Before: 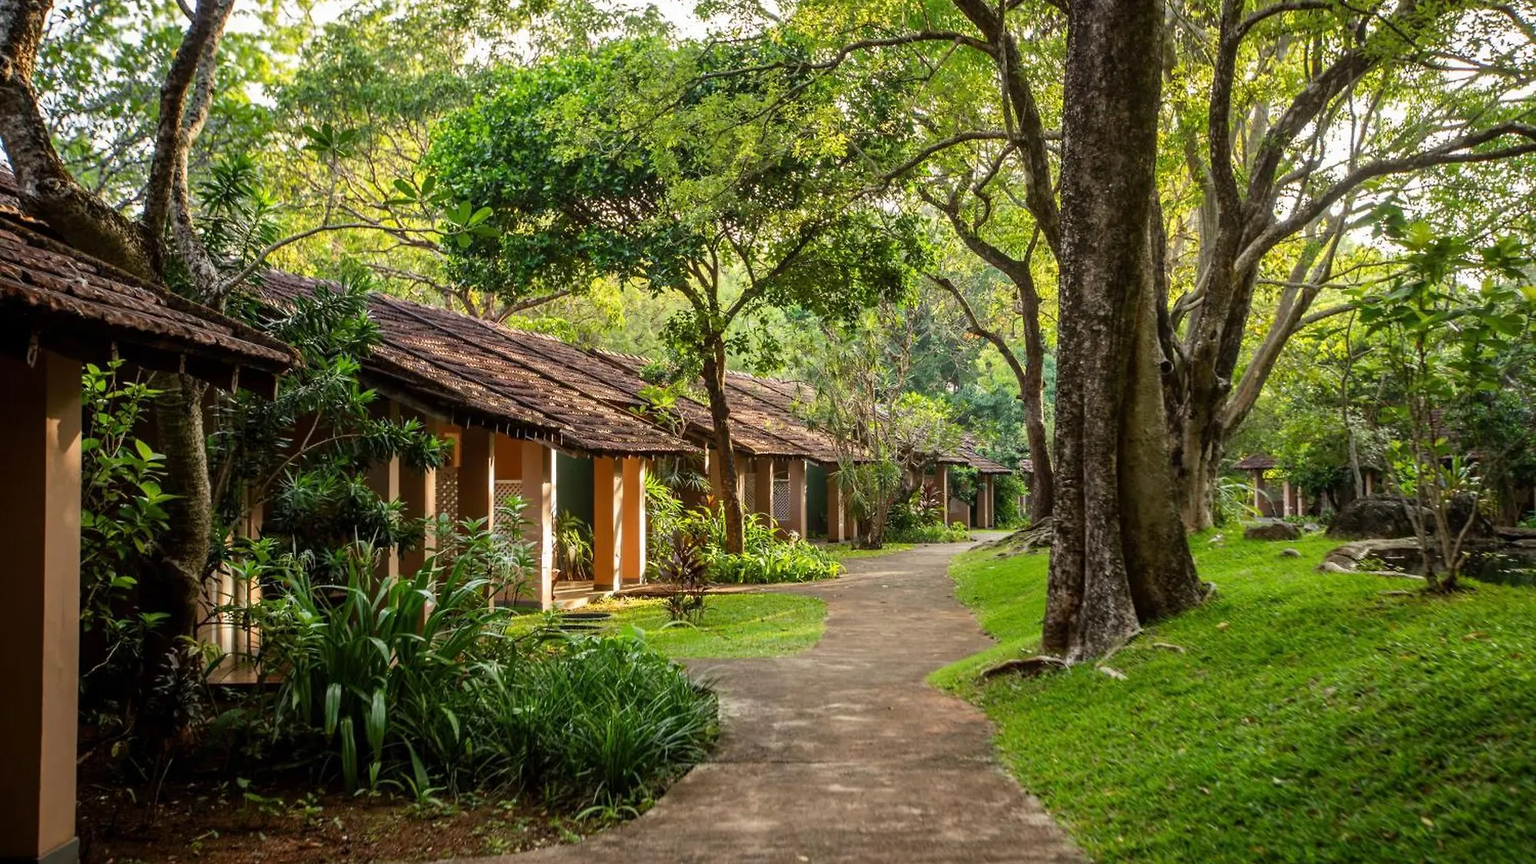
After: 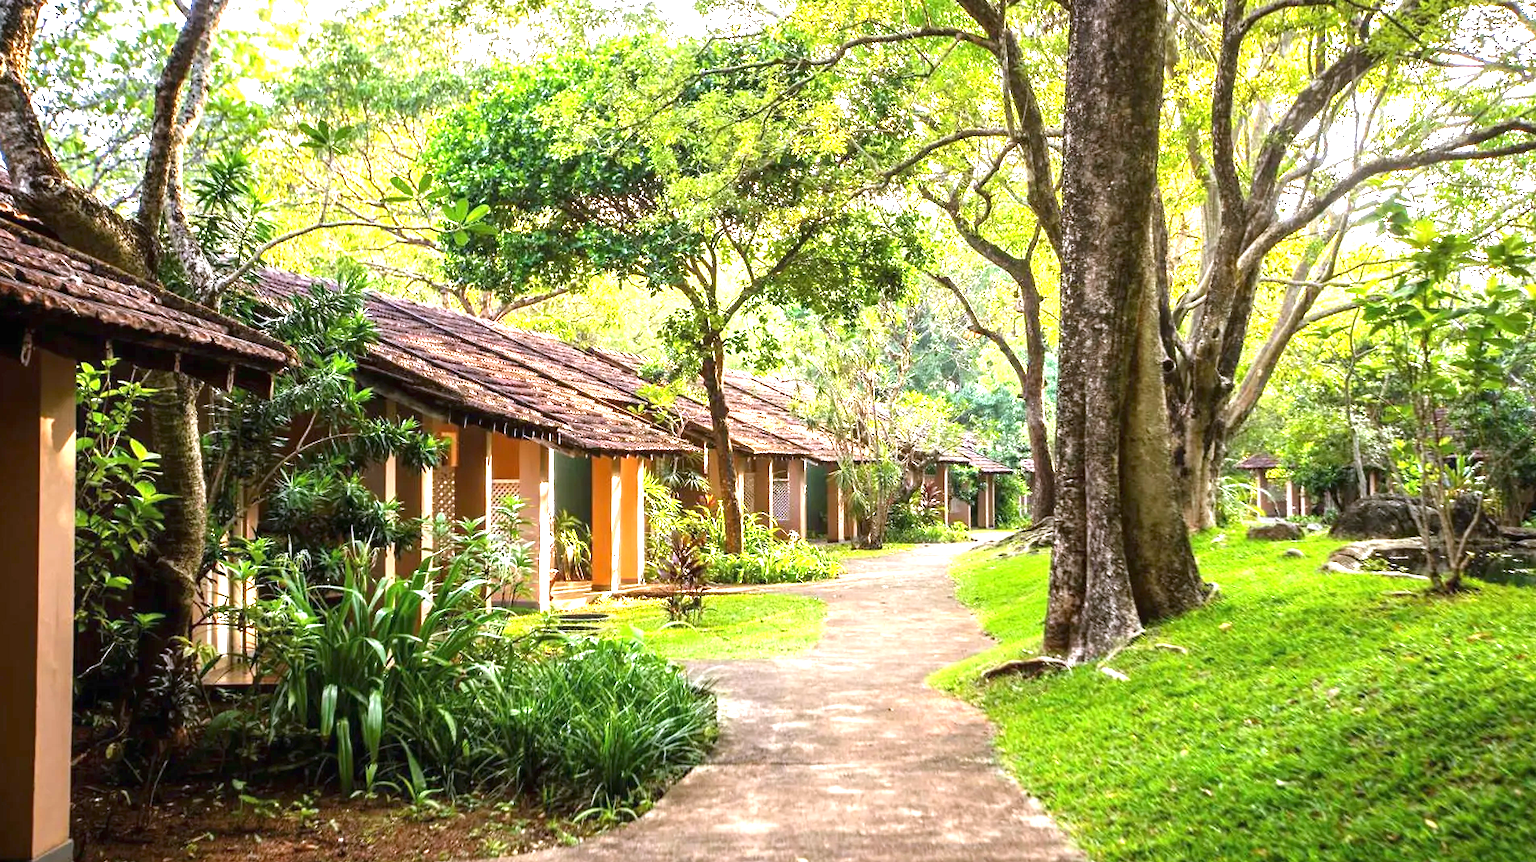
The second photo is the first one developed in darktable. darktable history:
crop: left 0.434%, top 0.485%, right 0.244%, bottom 0.386%
exposure: black level correction 0, exposure 1.675 EV, compensate exposure bias true, compensate highlight preservation false
white balance: red 1.004, blue 1.096
